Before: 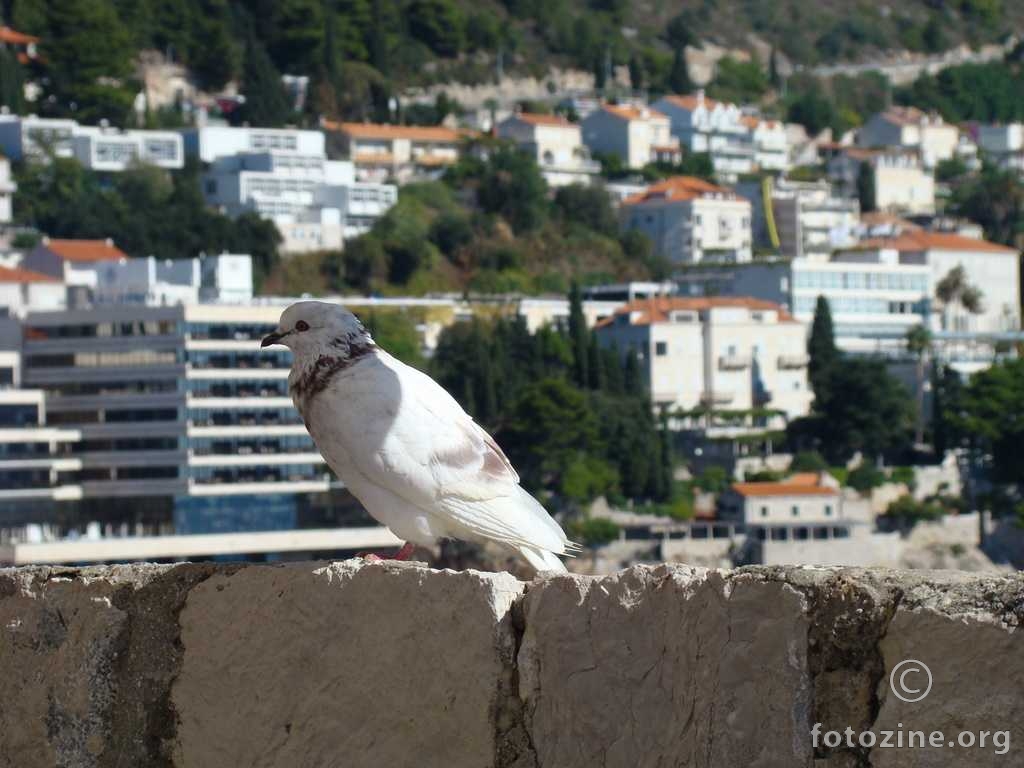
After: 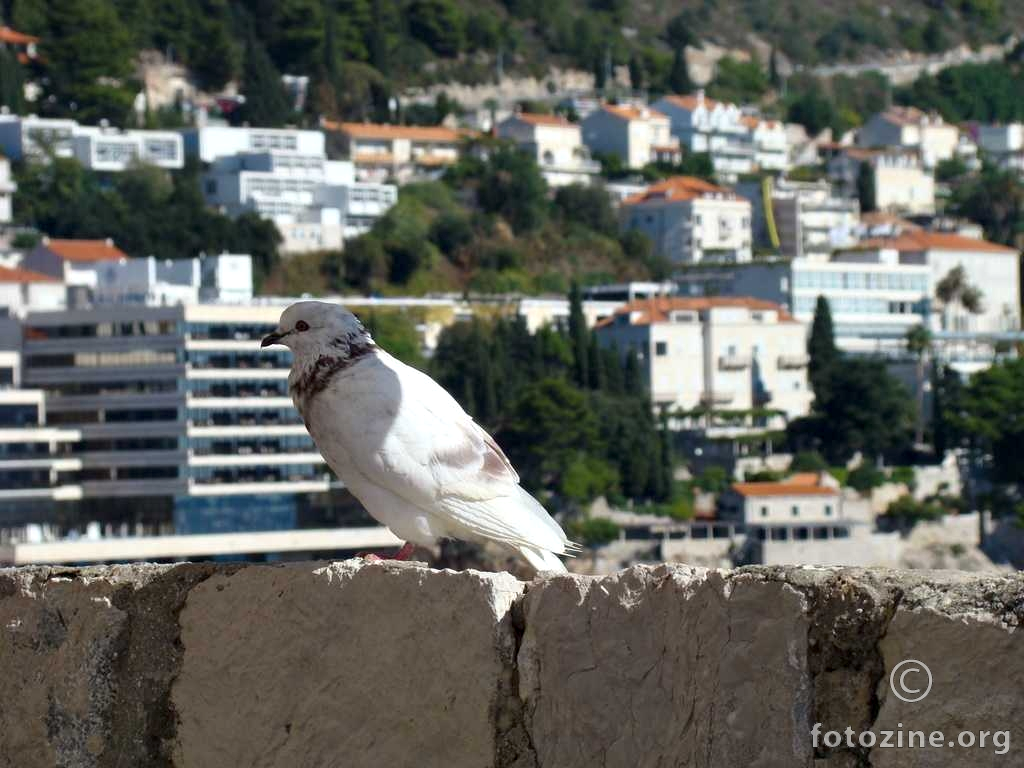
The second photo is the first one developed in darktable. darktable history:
contrast equalizer: y [[0.528 ×6], [0.514 ×6], [0.362 ×6], [0 ×6], [0 ×6]]
